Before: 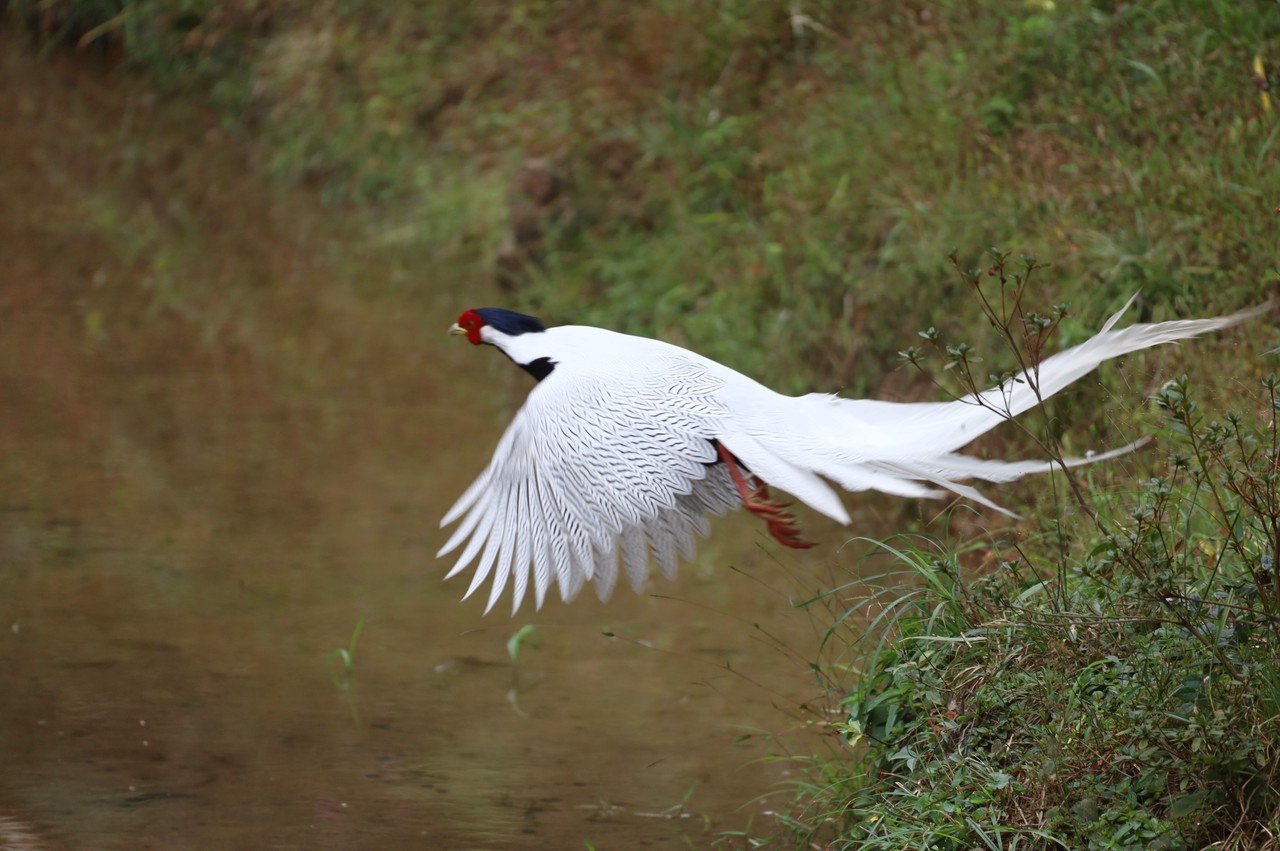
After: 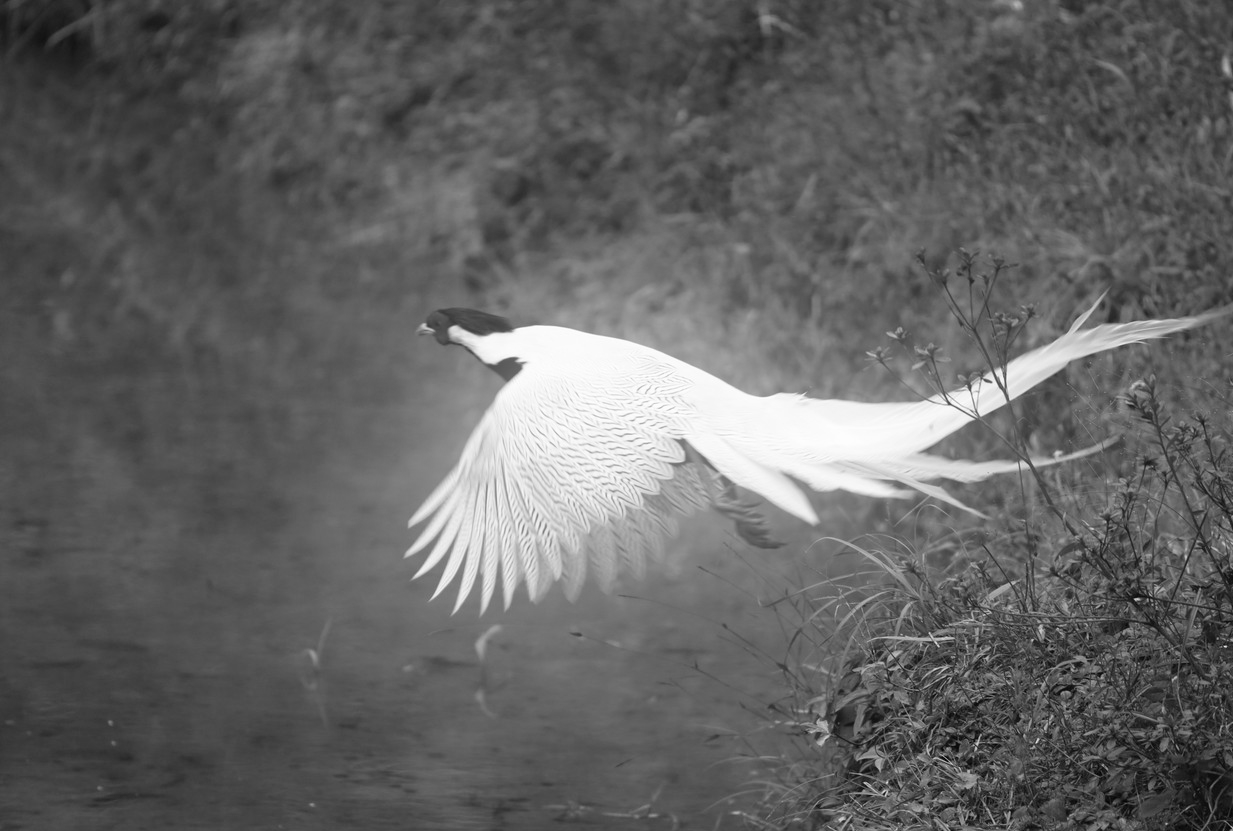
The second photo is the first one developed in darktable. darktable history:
crop and rotate: left 2.536%, right 1.107%, bottom 2.246%
bloom: on, module defaults
monochrome: on, module defaults
